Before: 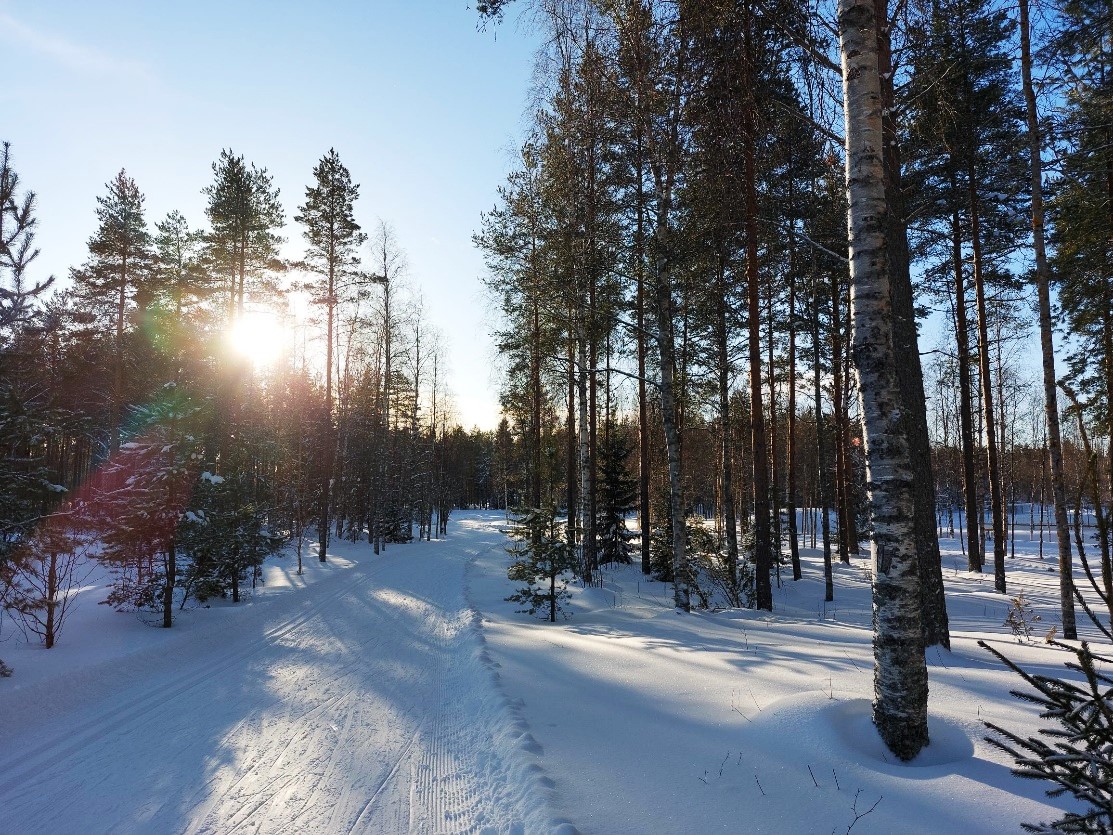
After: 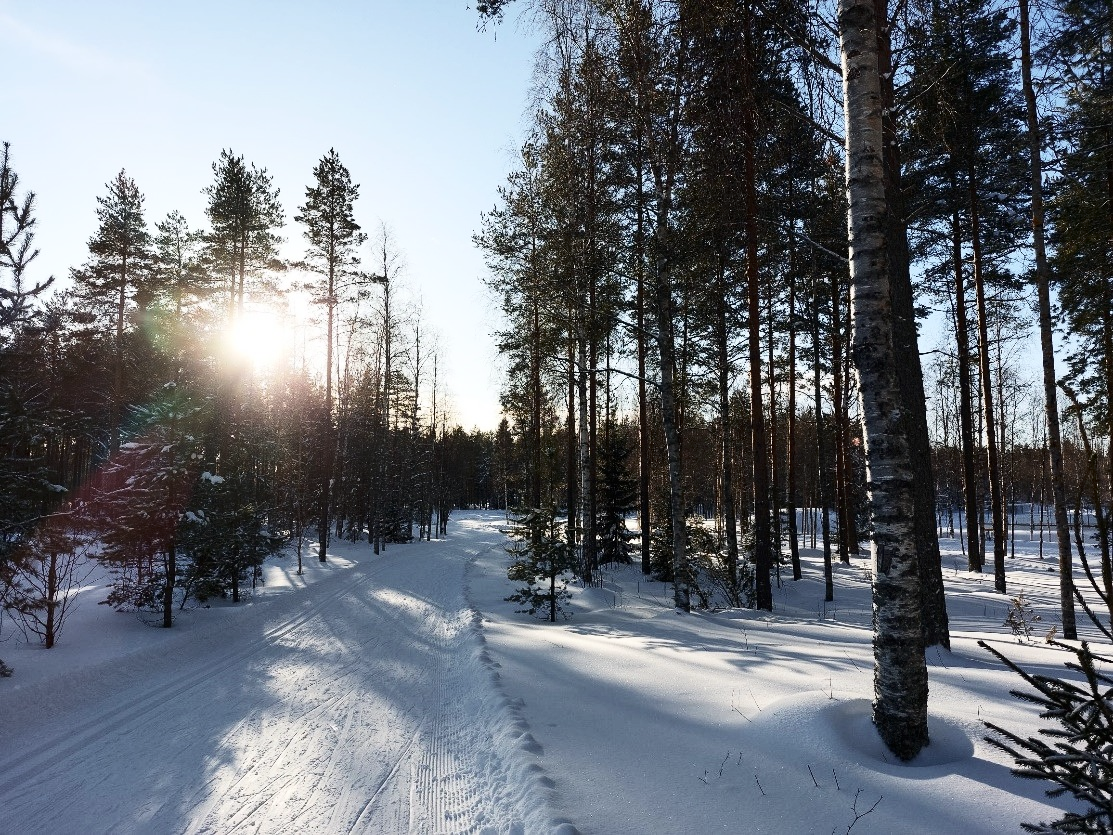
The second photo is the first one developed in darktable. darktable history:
color balance: contrast -0.5%
contrast brightness saturation: contrast 0.25, saturation -0.31
